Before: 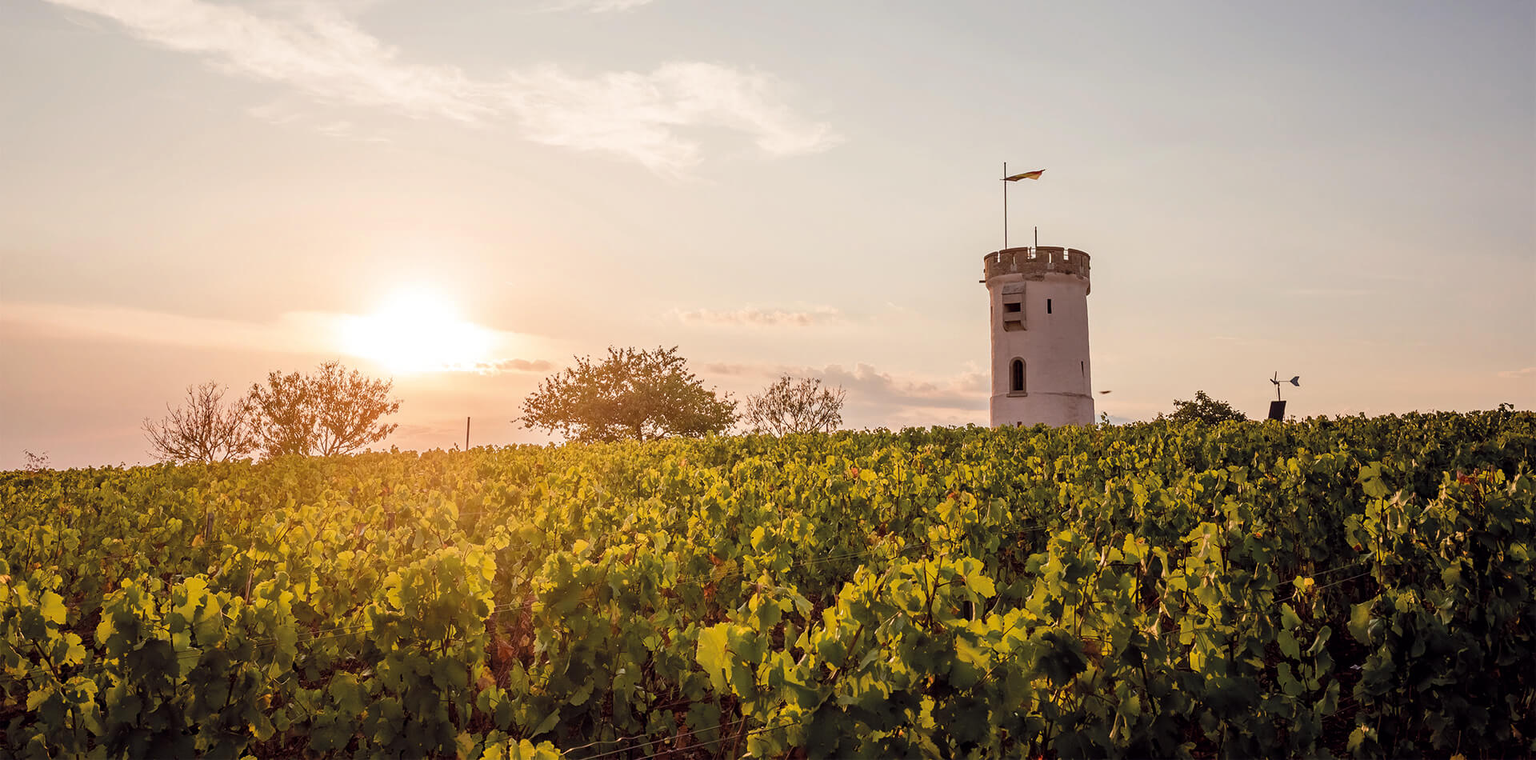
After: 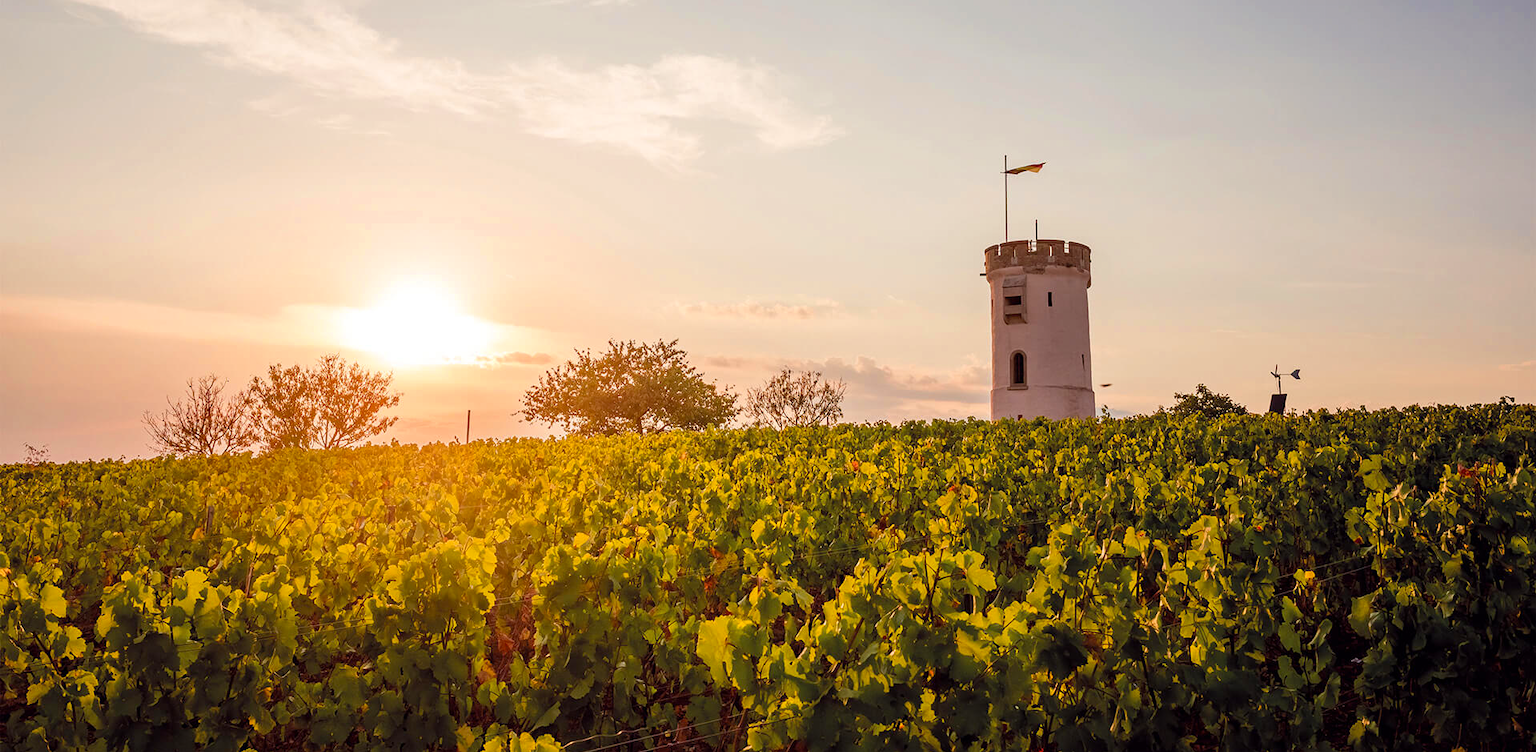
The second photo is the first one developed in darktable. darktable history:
crop: top 1.049%, right 0.001%
color zones: curves: ch0 [(0, 0.613) (0.01, 0.613) (0.245, 0.448) (0.498, 0.529) (0.642, 0.665) (0.879, 0.777) (0.99, 0.613)]; ch1 [(0, 0) (0.143, 0) (0.286, 0) (0.429, 0) (0.571, 0) (0.714, 0) (0.857, 0)], mix -131.09%
